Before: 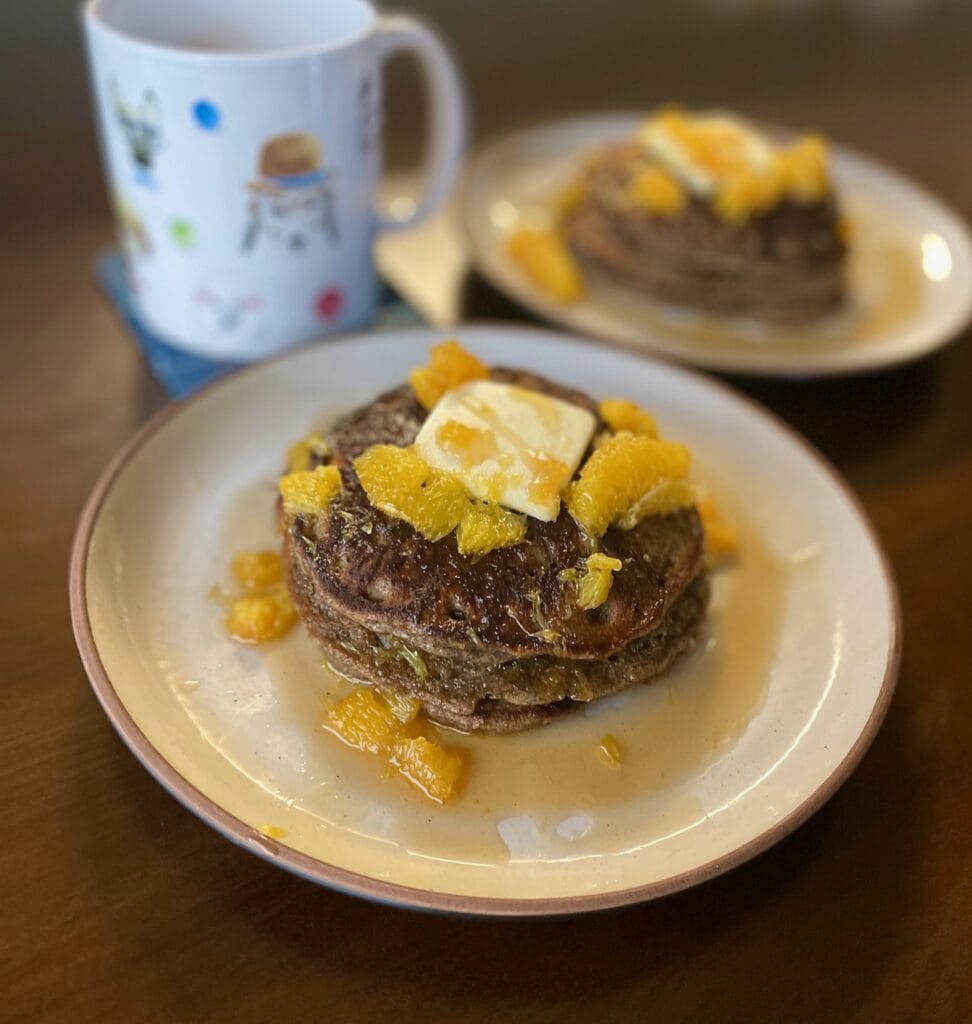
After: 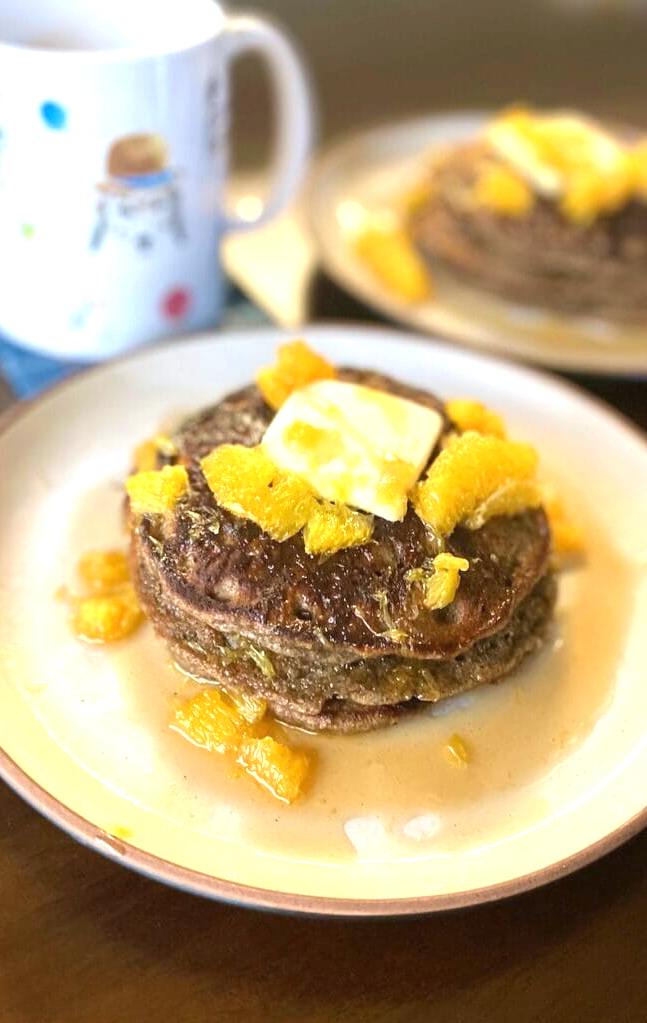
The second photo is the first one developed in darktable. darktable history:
crop and rotate: left 15.754%, right 17.579%
exposure: black level correction 0, exposure 1.1 EV, compensate highlight preservation false
